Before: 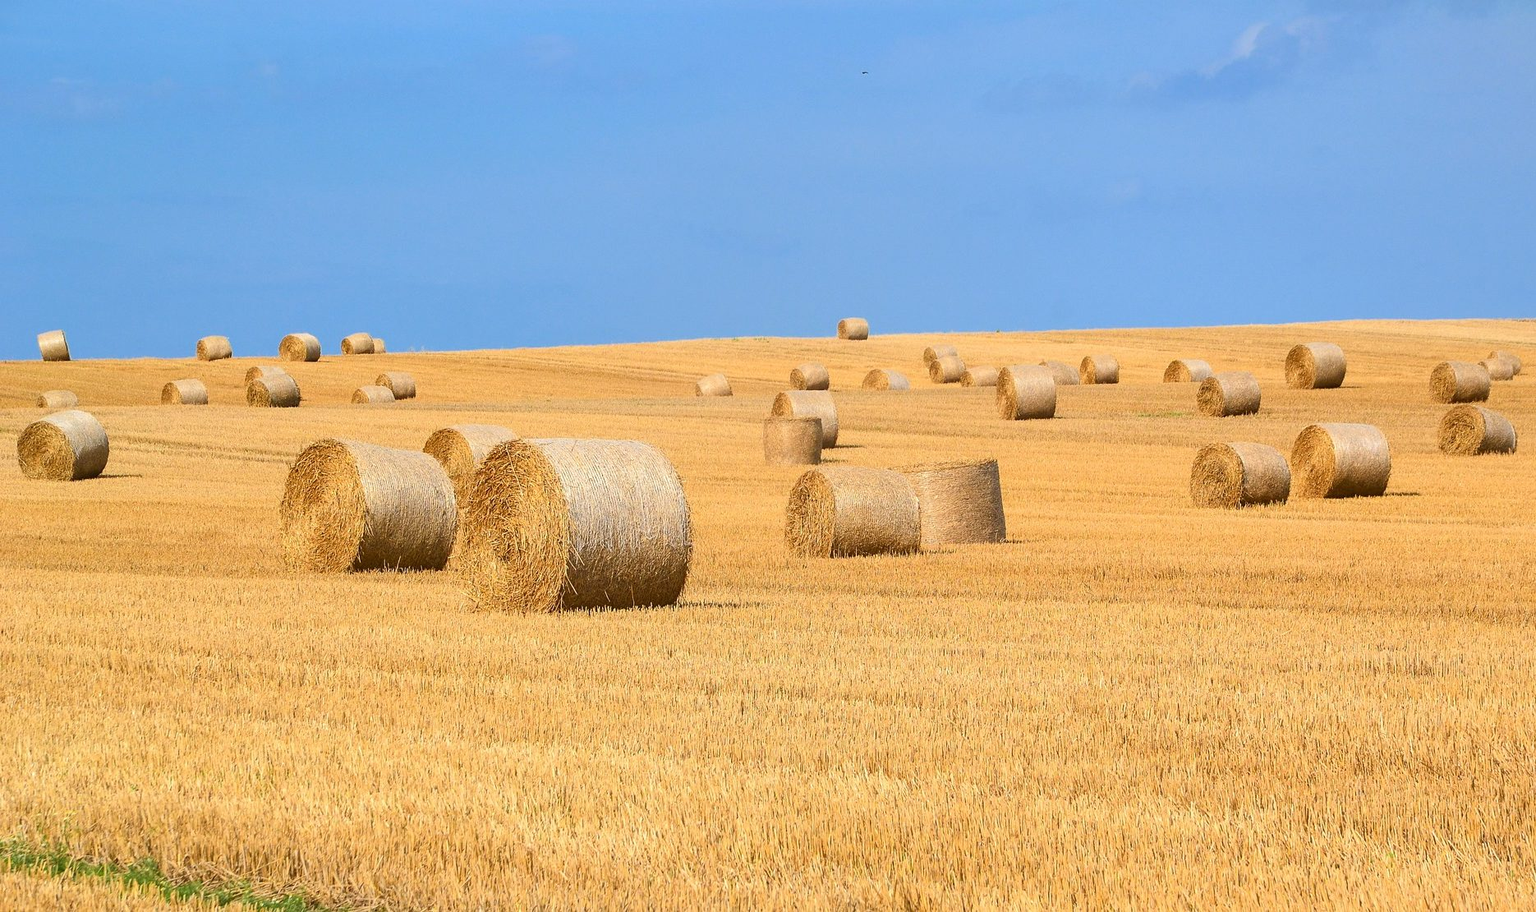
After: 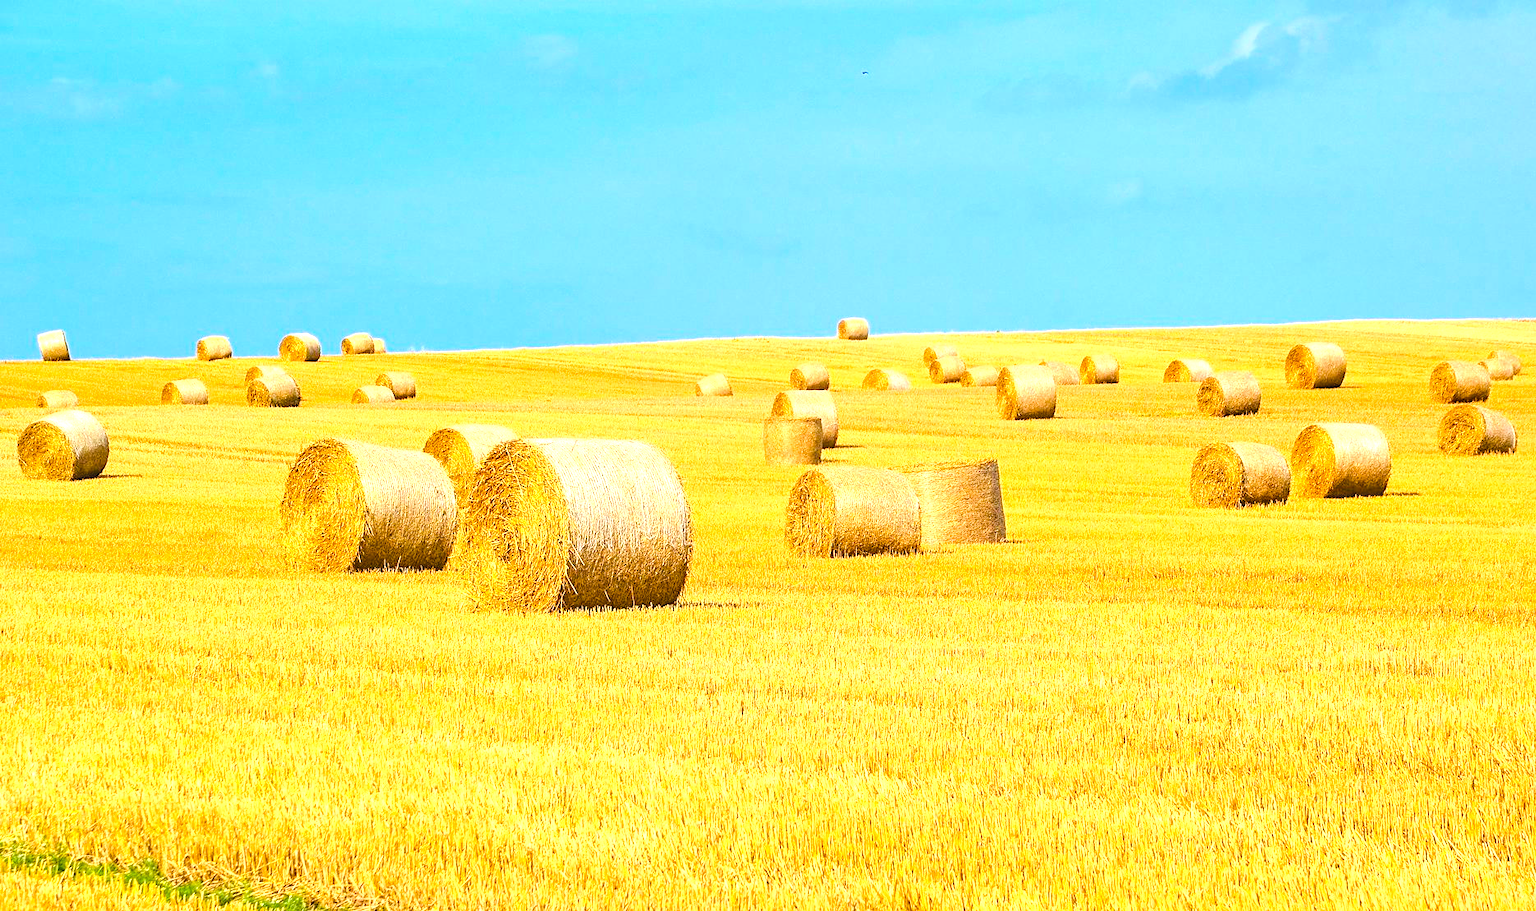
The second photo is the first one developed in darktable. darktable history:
contrast equalizer: y [[0.5, 0.504, 0.515, 0.527, 0.535, 0.534], [0.5 ×6], [0.491, 0.387, 0.179, 0.068, 0.068, 0.068], [0 ×5, 0.023], [0 ×6]]
color balance rgb: perceptual saturation grading › global saturation 25%, perceptual brilliance grading › mid-tones 10%, perceptual brilliance grading › shadows 15%, global vibrance 20%
exposure: black level correction 0, exposure 0.877 EV, compensate exposure bias true, compensate highlight preservation false
local contrast: on, module defaults
tone curve: curves: ch0 [(0.021, 0) (0.104, 0.052) (0.496, 0.526) (0.737, 0.783) (1, 1)], color space Lab, linked channels, preserve colors none
